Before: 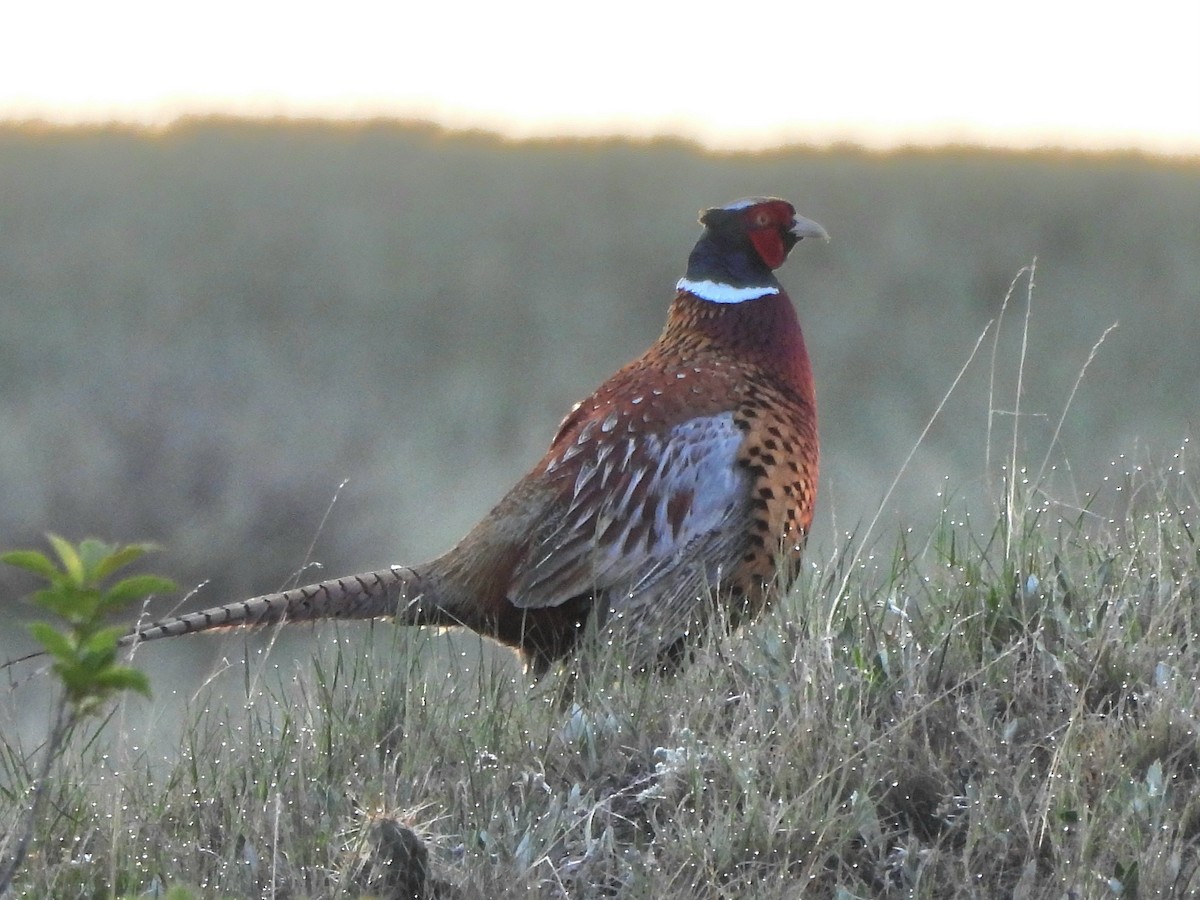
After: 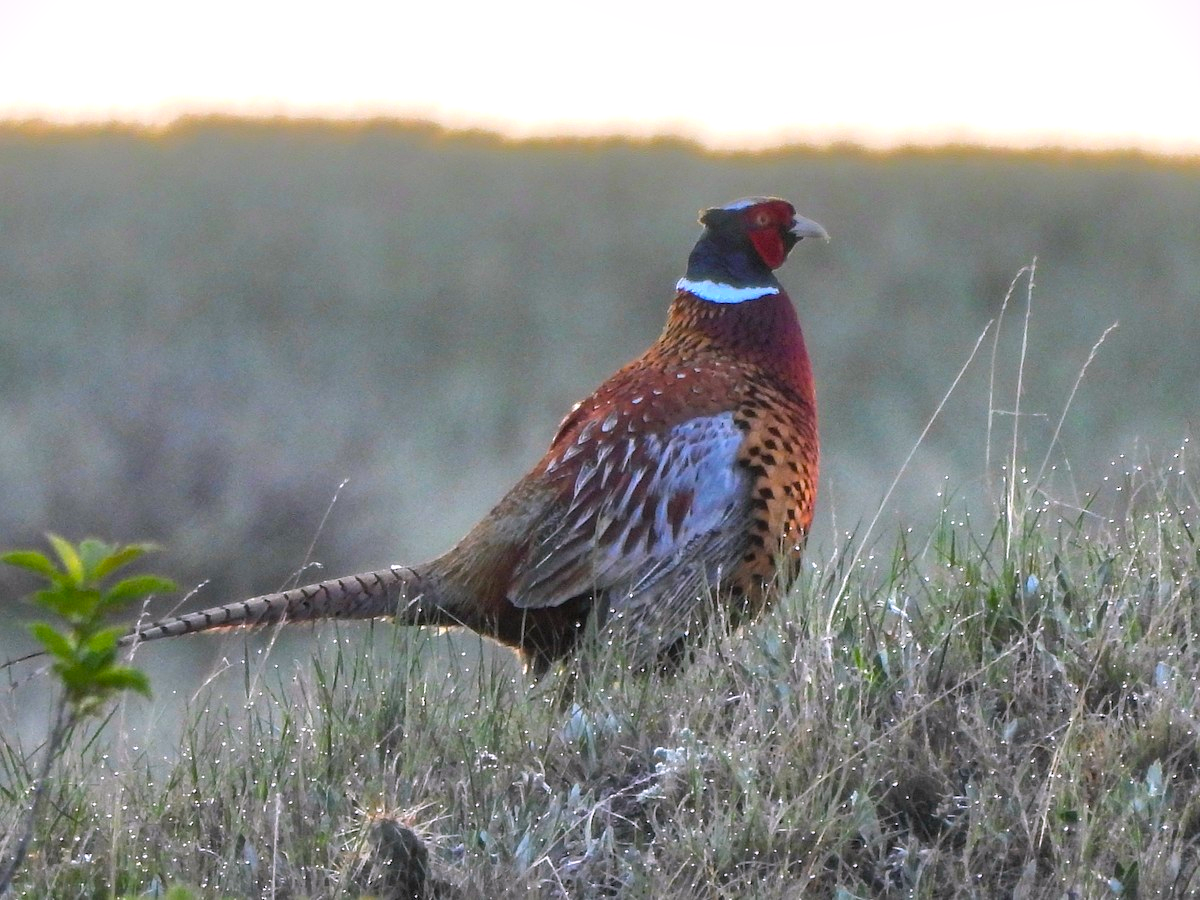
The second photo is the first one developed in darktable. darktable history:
vignetting: fall-off start 116.33%, fall-off radius 59.08%
local contrast: on, module defaults
tone equalizer: edges refinement/feathering 500, mask exposure compensation -1.57 EV, preserve details no
color balance rgb: highlights gain › chroma 2.045%, highlights gain › hue 288.66°, perceptual saturation grading › global saturation 30.327%, global vibrance 30.01%
